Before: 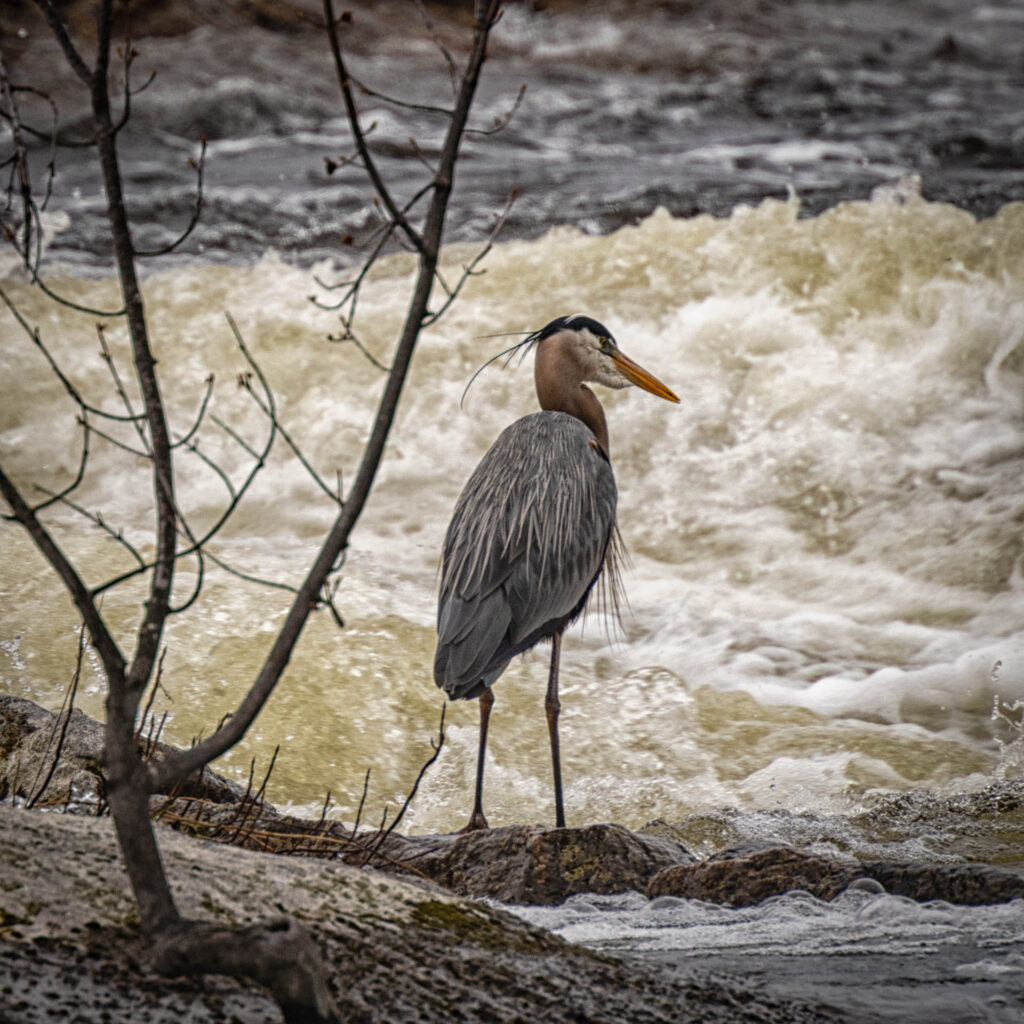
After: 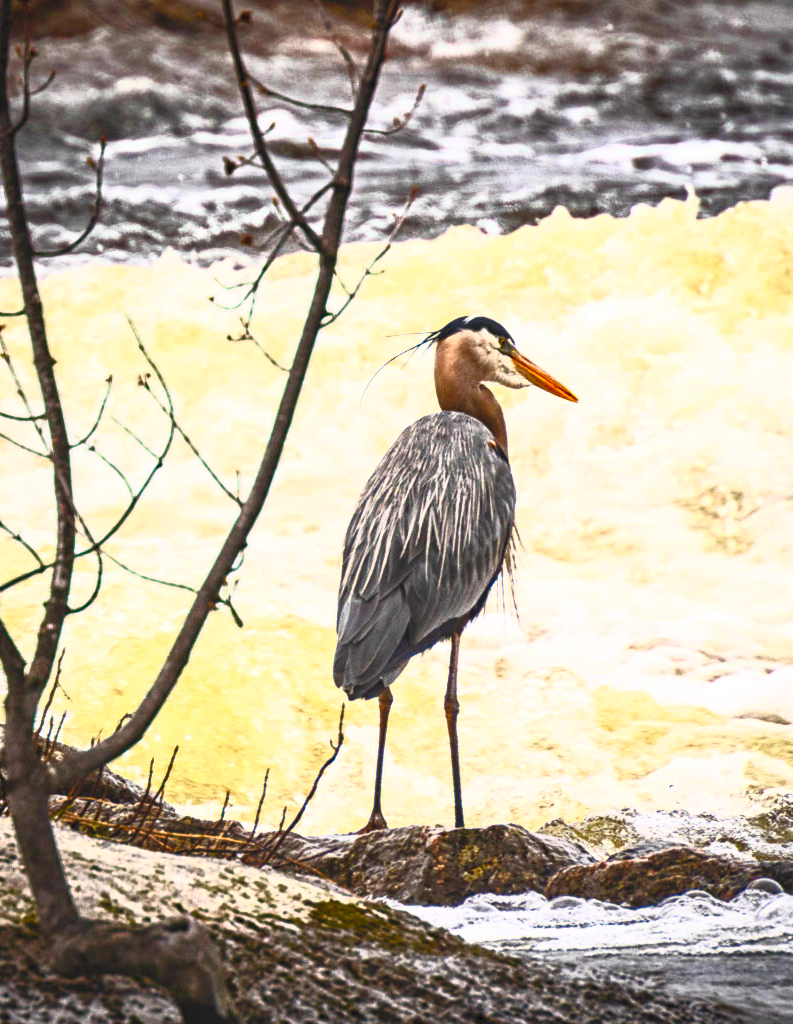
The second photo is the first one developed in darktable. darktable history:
crop: left 9.88%, right 12.664%
contrast brightness saturation: contrast 1, brightness 1, saturation 1
